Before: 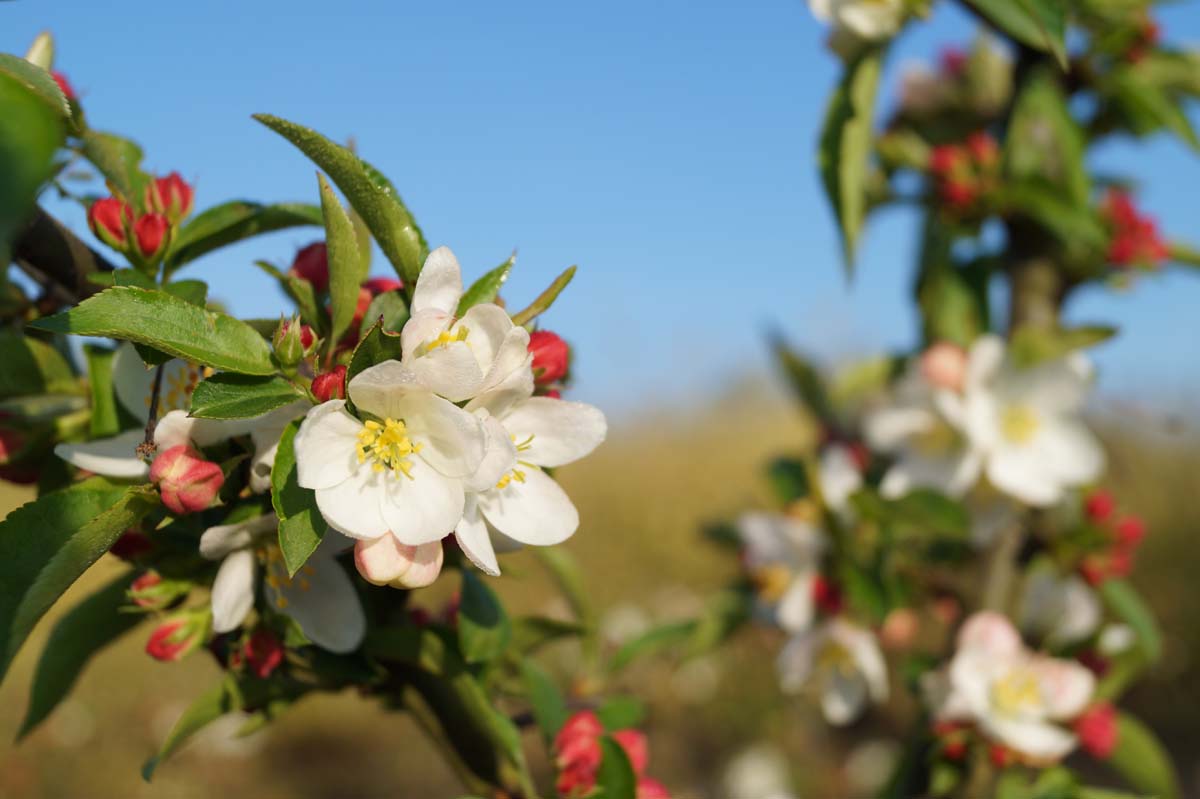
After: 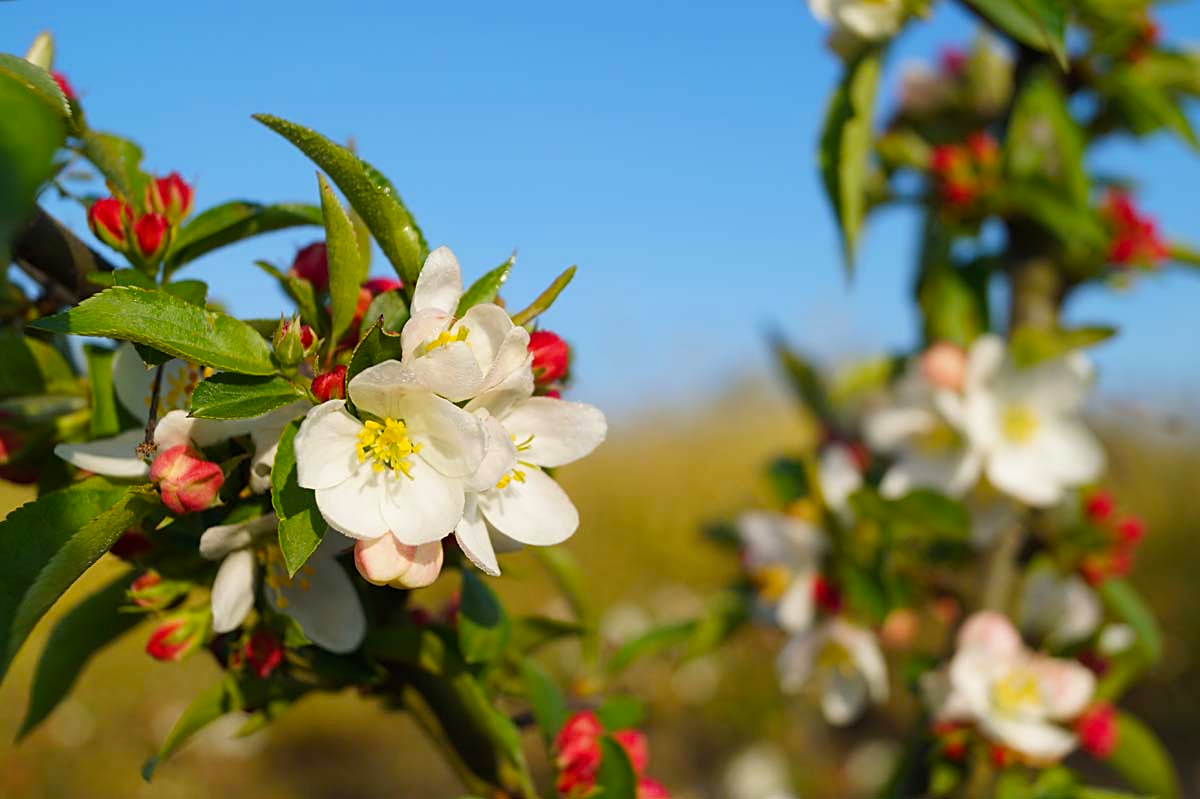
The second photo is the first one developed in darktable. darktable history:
sharpen: on, module defaults
color balance rgb: perceptual saturation grading › global saturation 25.489%
